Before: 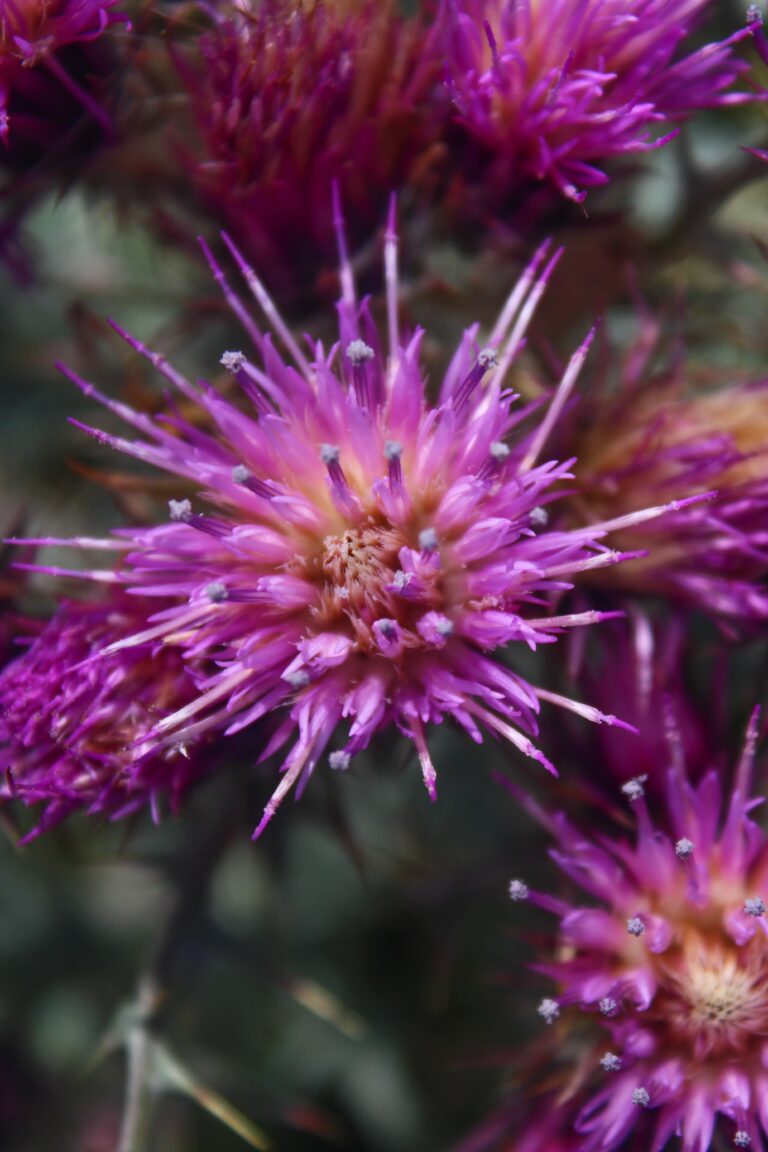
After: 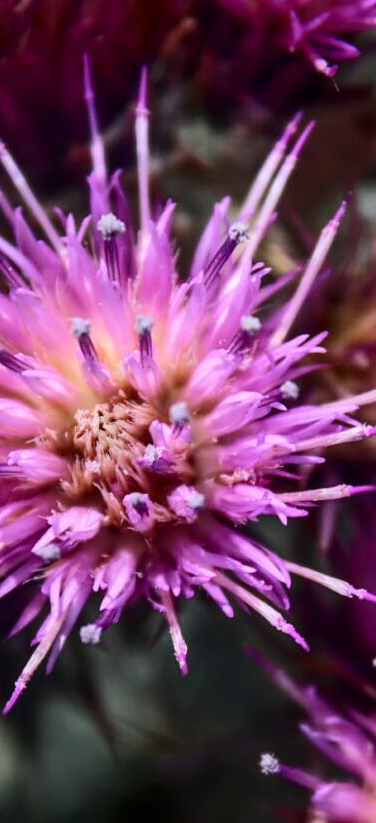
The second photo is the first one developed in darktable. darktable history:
crop: left 32.425%, top 11%, right 18.522%, bottom 17.556%
tone curve: curves: ch0 [(0, 0) (0.003, 0.019) (0.011, 0.021) (0.025, 0.023) (0.044, 0.026) (0.069, 0.037) (0.1, 0.059) (0.136, 0.088) (0.177, 0.138) (0.224, 0.199) (0.277, 0.279) (0.335, 0.376) (0.399, 0.481) (0.468, 0.581) (0.543, 0.658) (0.623, 0.735) (0.709, 0.8) (0.801, 0.861) (0.898, 0.928) (1, 1)], color space Lab, independent channels, preserve colors none
sharpen: amount 0.205
local contrast: on, module defaults
